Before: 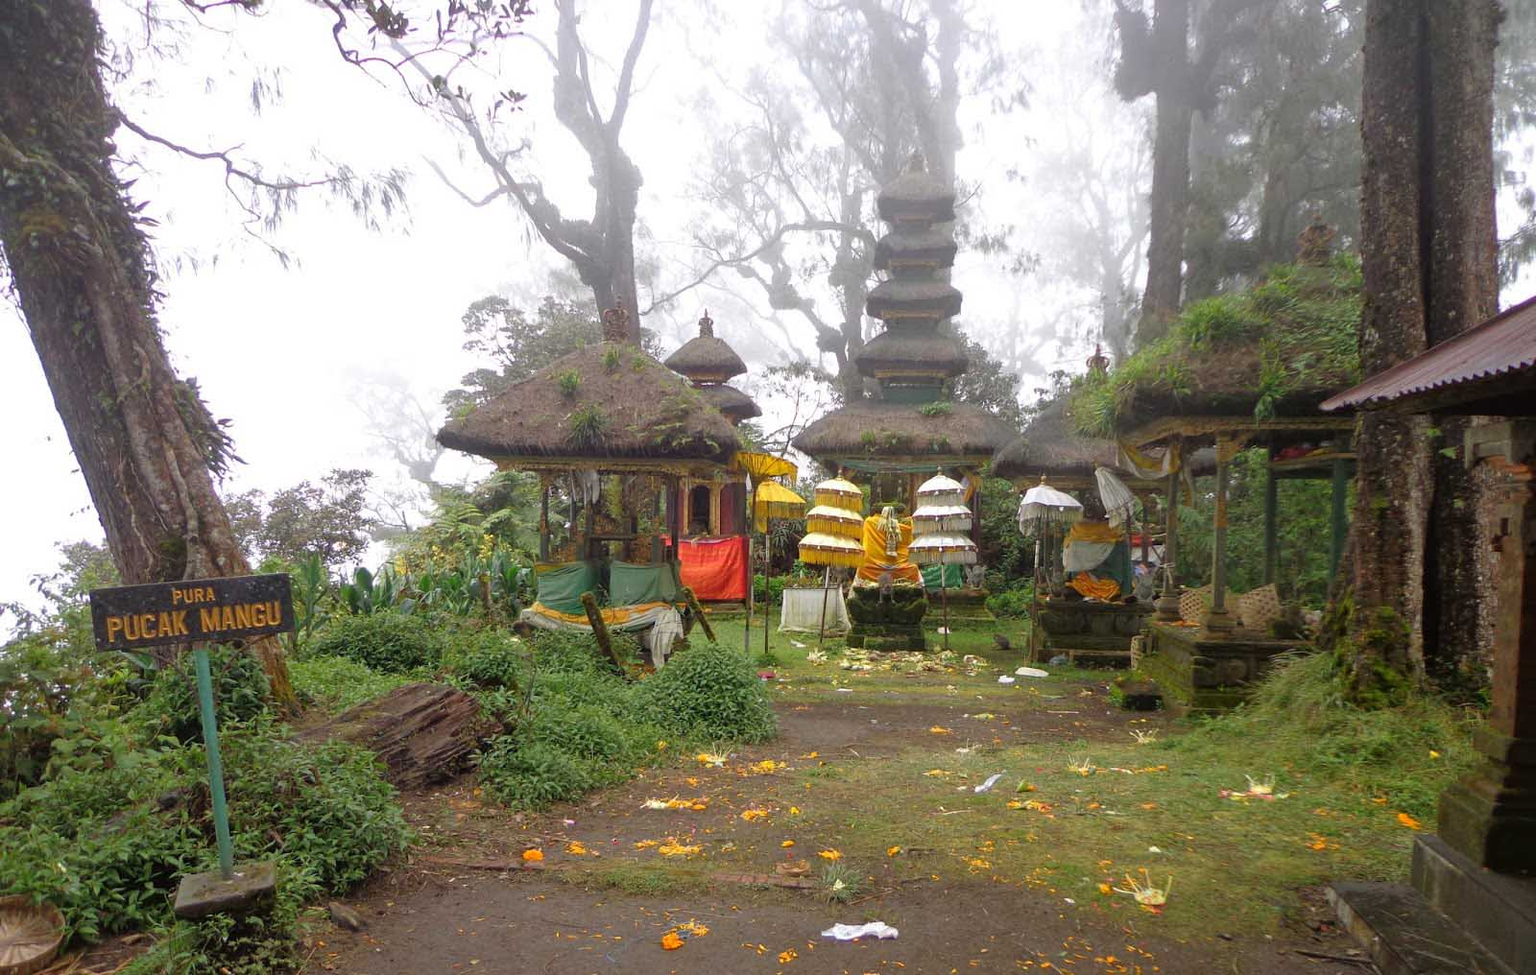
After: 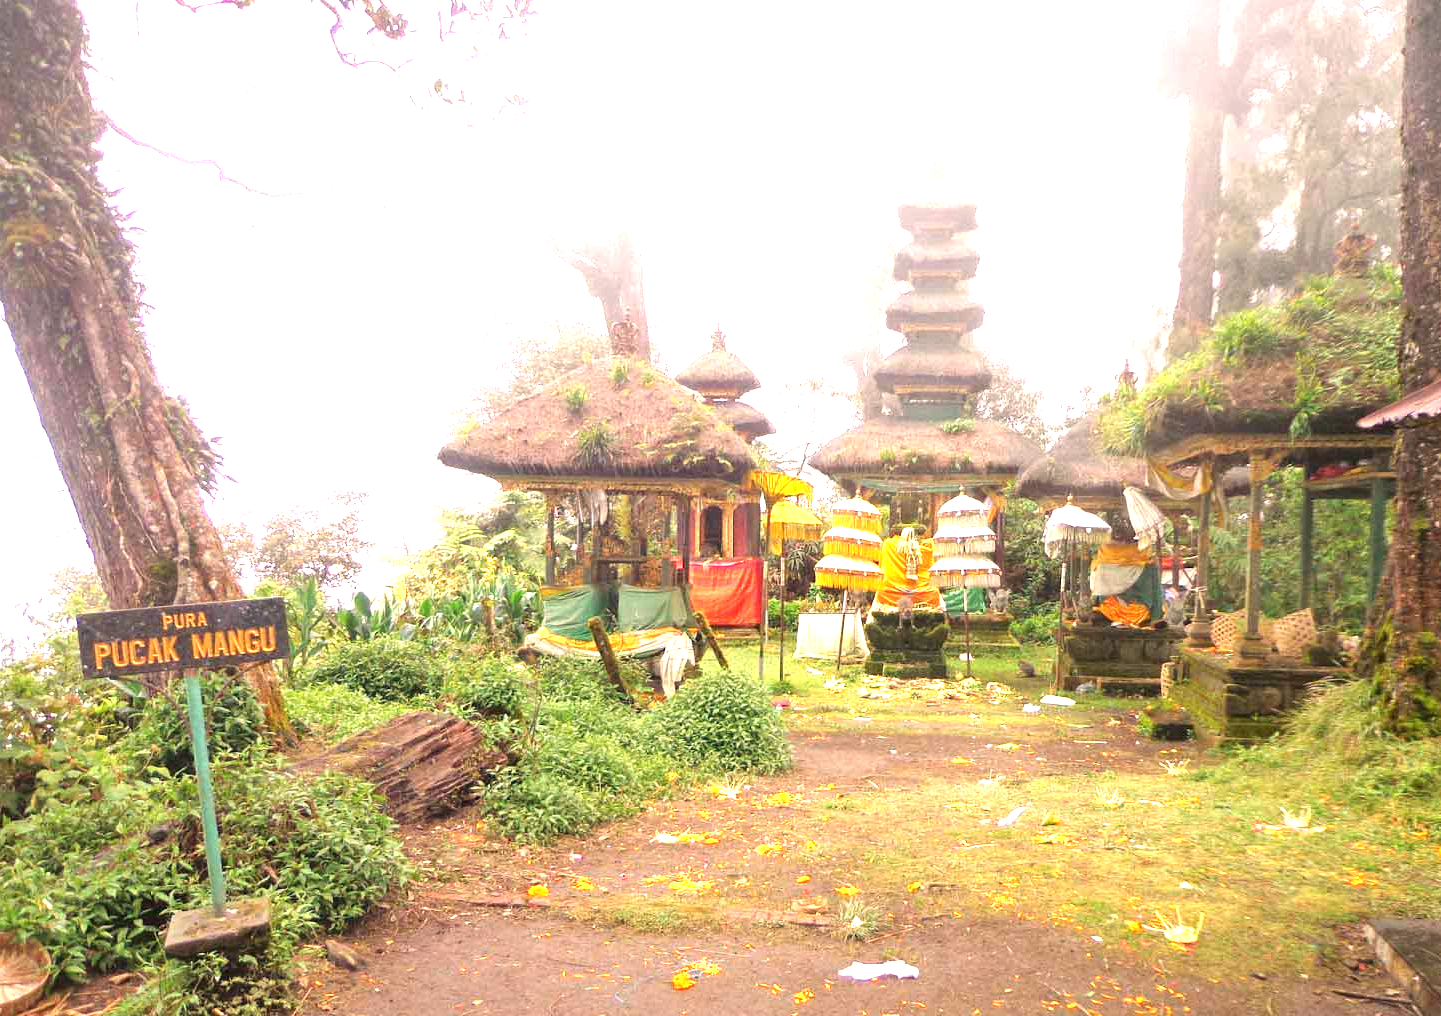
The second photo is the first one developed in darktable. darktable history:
crop and rotate: left 1.088%, right 8.807%
exposure: black level correction 0, exposure 1.741 EV, compensate exposure bias true, compensate highlight preservation false
white balance: red 1.127, blue 0.943
